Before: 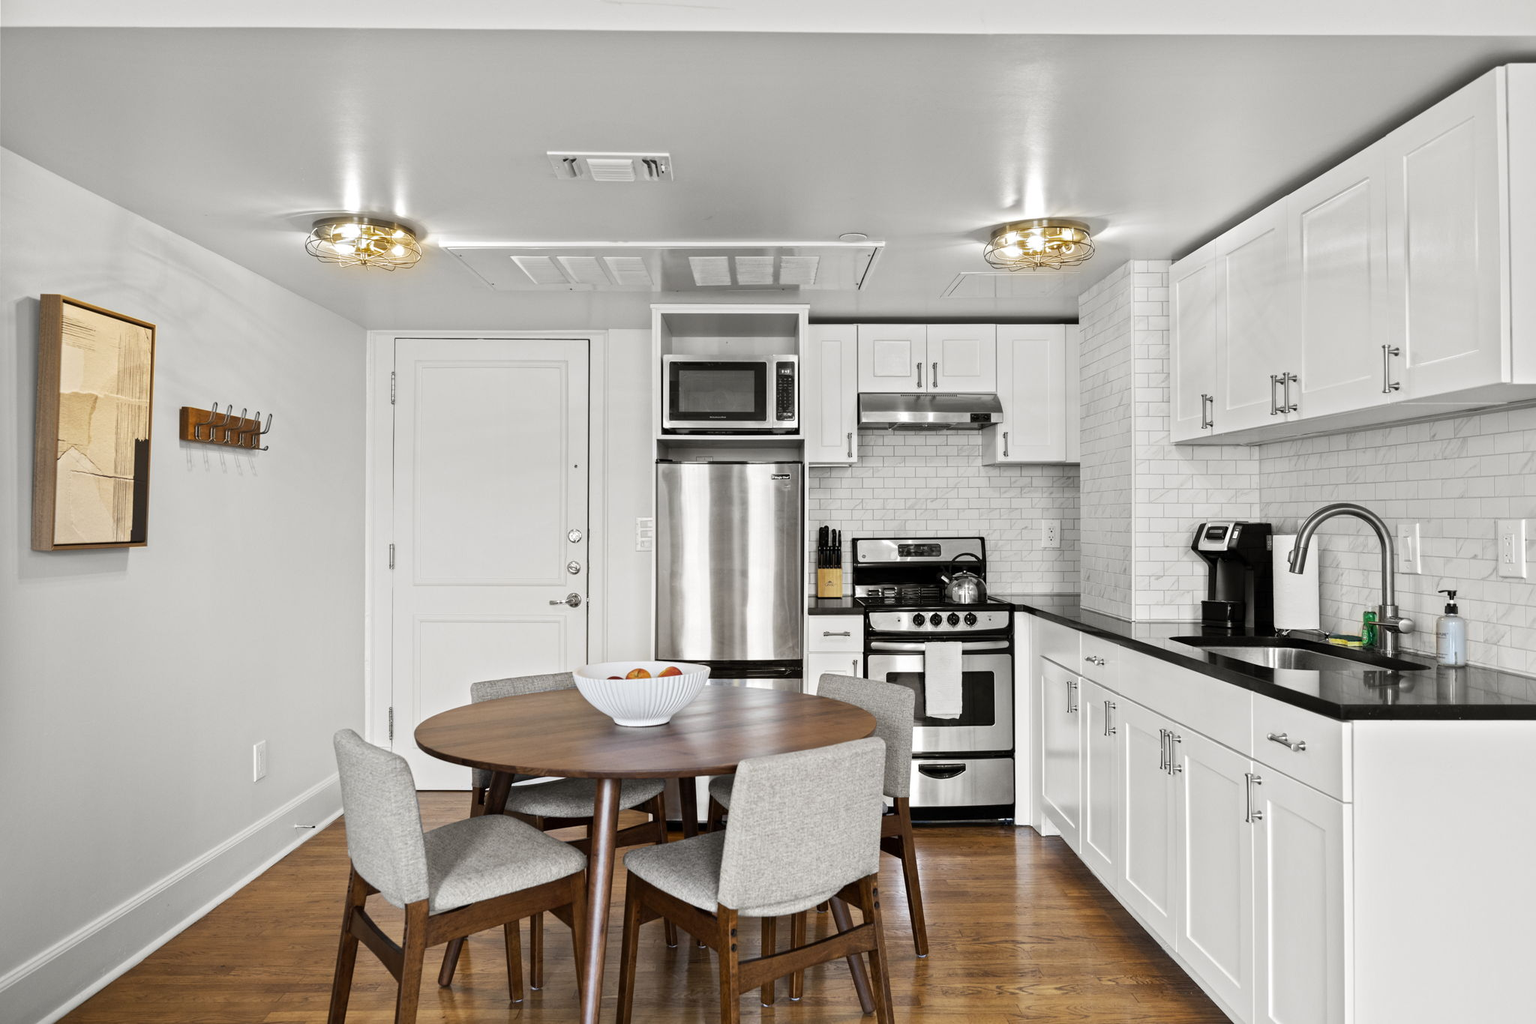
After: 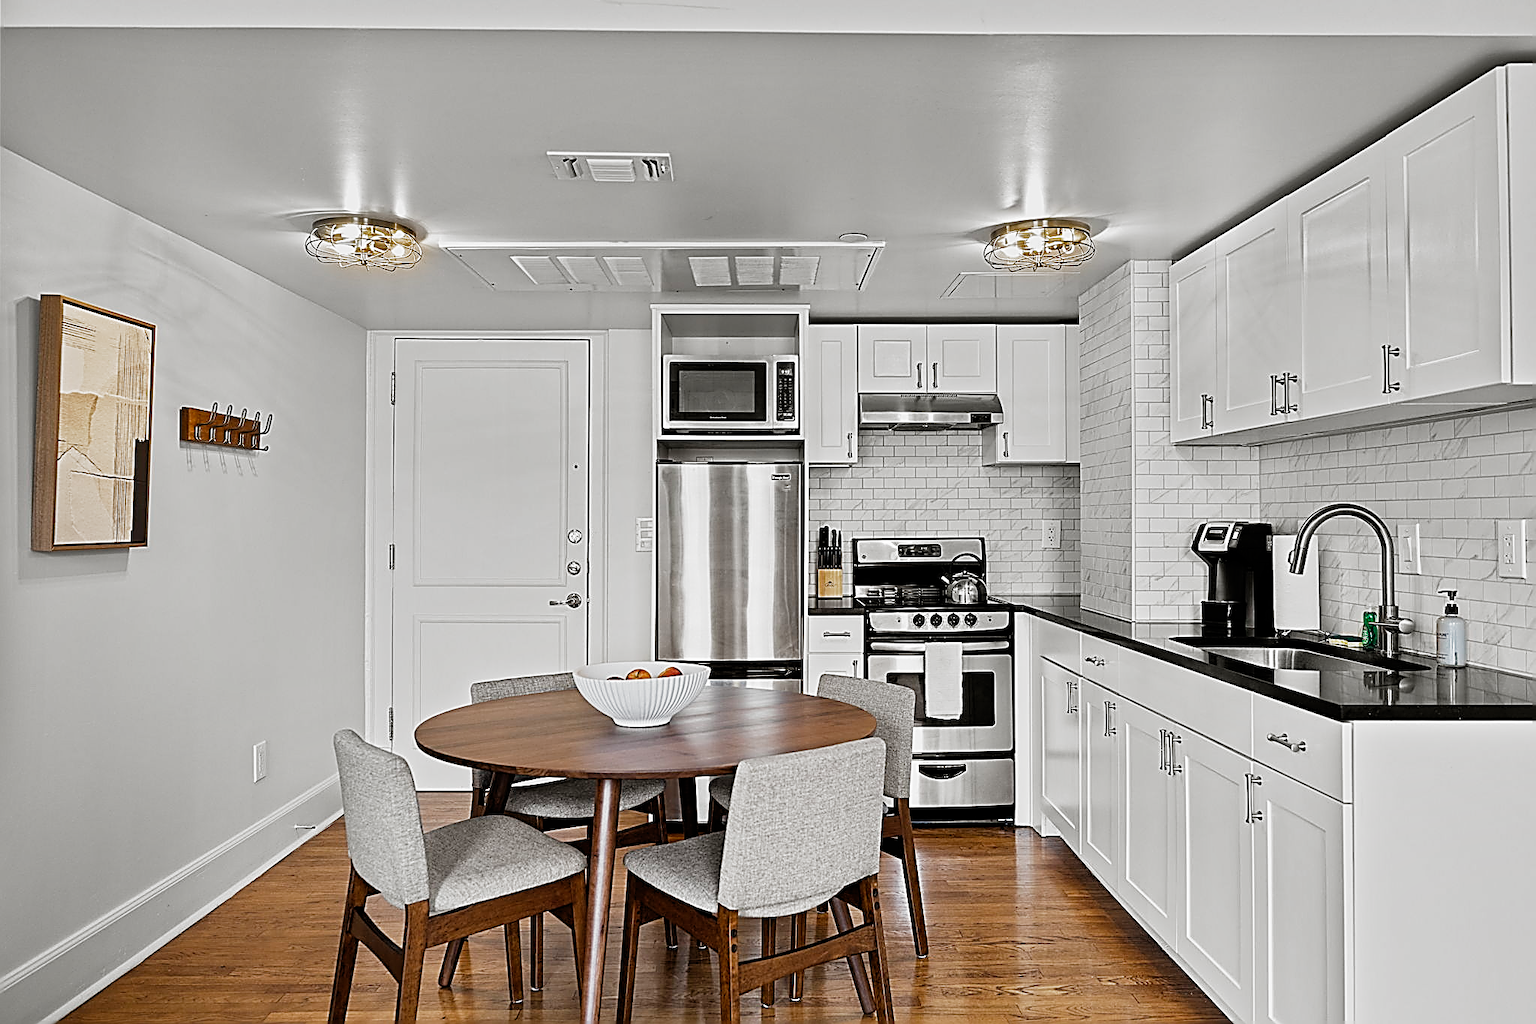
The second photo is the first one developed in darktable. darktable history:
filmic rgb: black relative exposure -9.62 EV, white relative exposure 3.04 EV, hardness 6.15, add noise in highlights 0.002, preserve chrominance no, color science v4 (2020)
shadows and highlights: shadows 47.59, highlights -42.44, soften with gaussian
sharpen: amount 1.998
